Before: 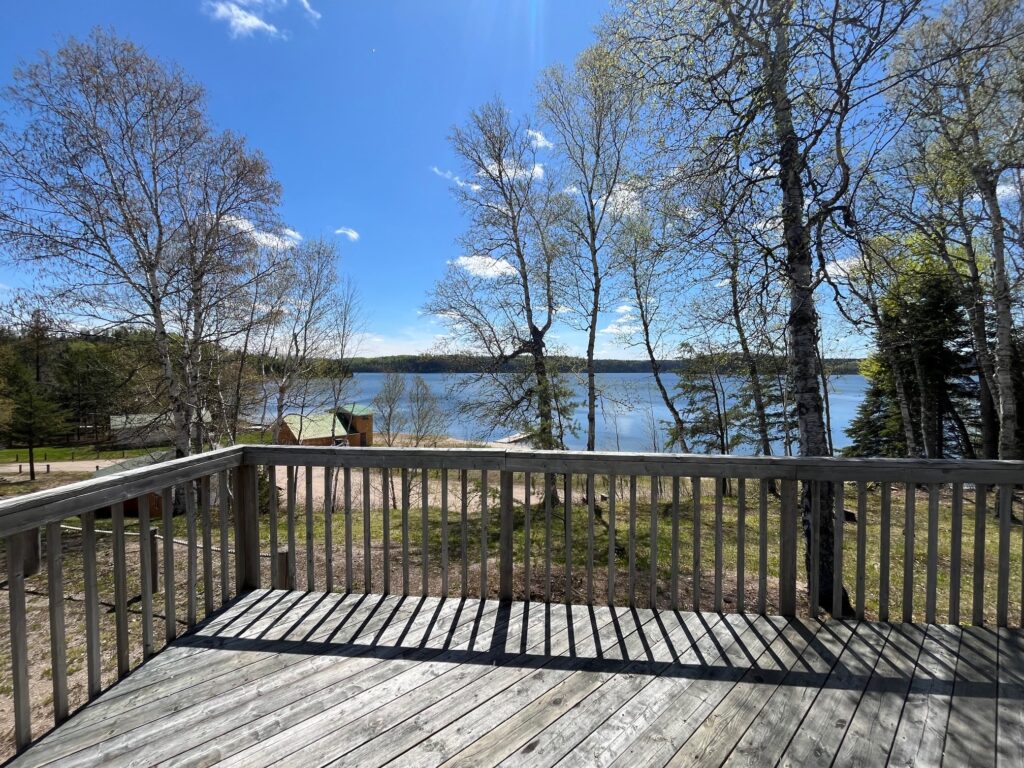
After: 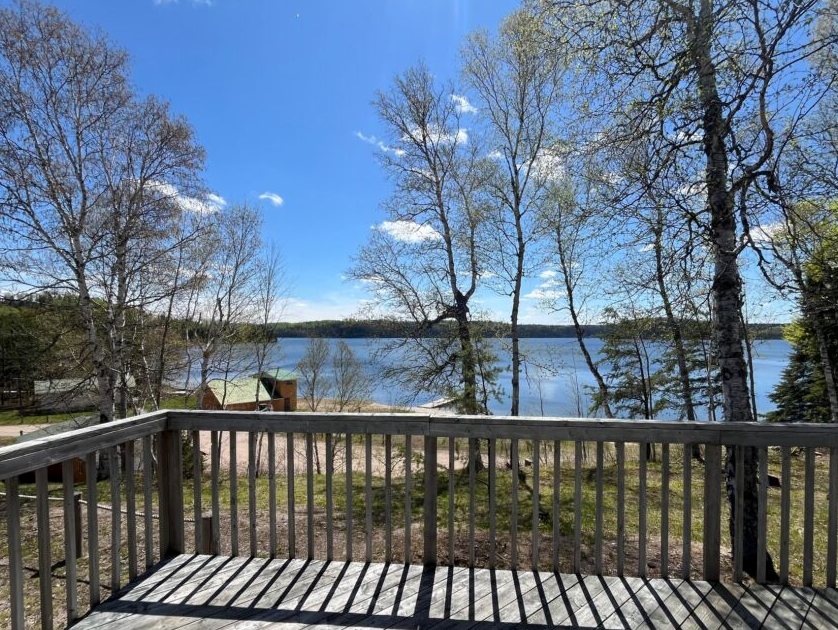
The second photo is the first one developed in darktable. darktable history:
exposure: black level correction 0.001, compensate highlight preservation false
crop and rotate: left 7.479%, top 4.649%, right 10.603%, bottom 13.194%
